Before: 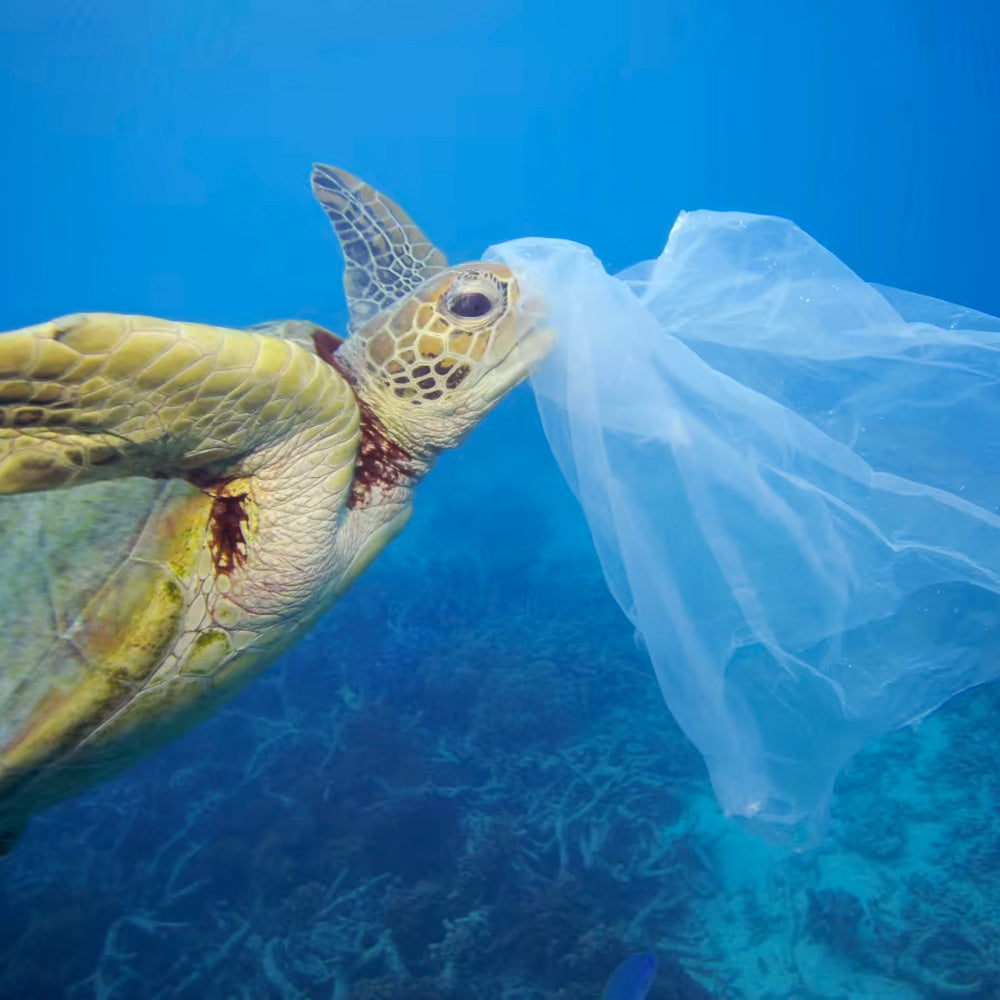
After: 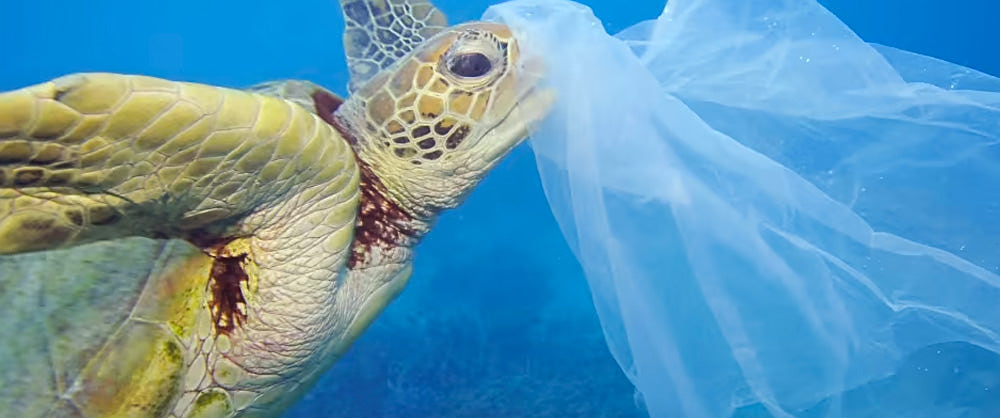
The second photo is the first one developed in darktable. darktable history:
sharpen: on, module defaults
crop and rotate: top 24.069%, bottom 34.034%
